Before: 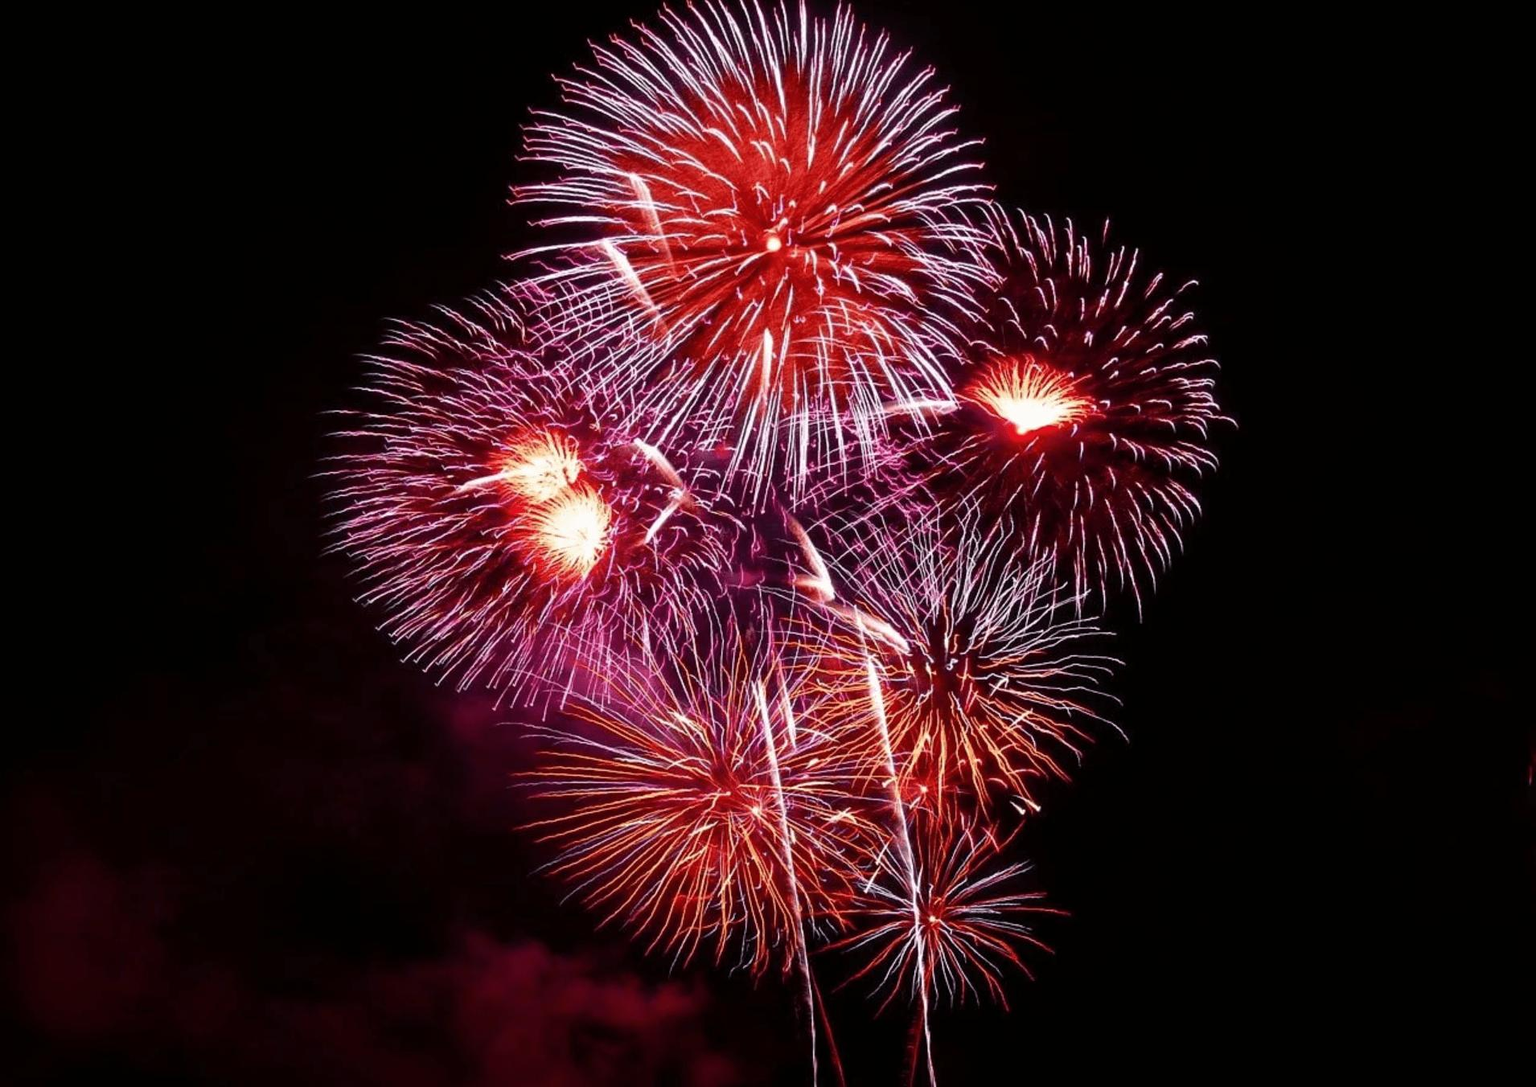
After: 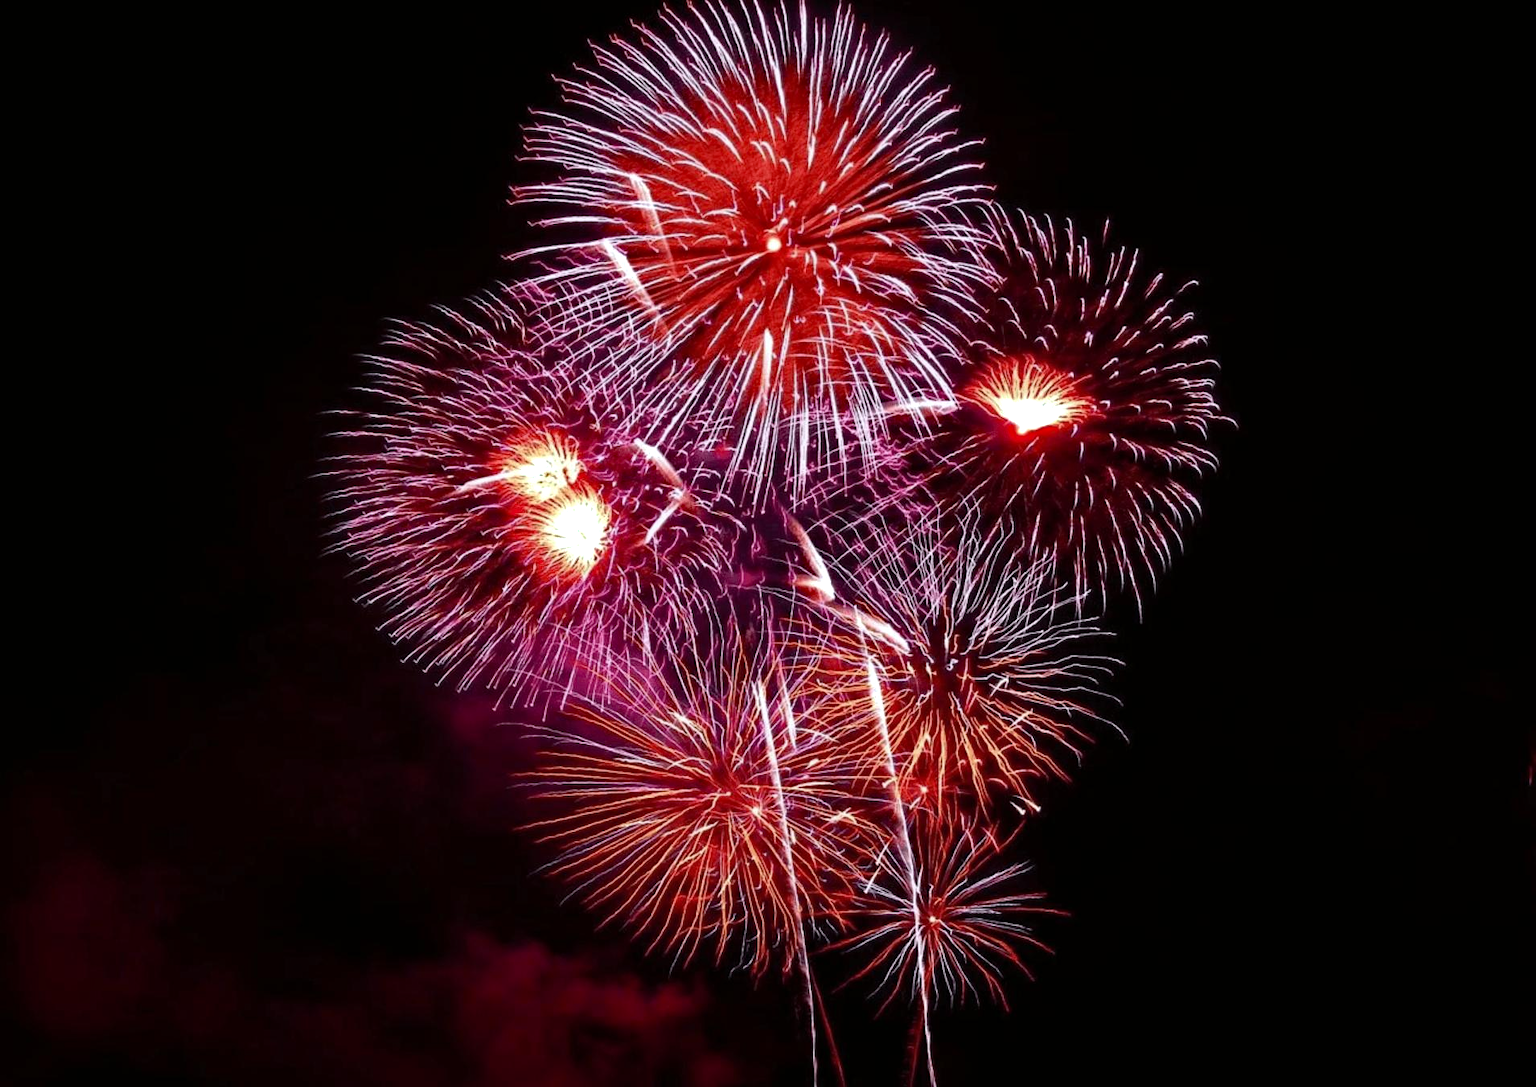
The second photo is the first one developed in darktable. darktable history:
haze removal: strength 0.4, distance 0.22, compatibility mode true, adaptive false
white balance: red 0.982, blue 1.018
